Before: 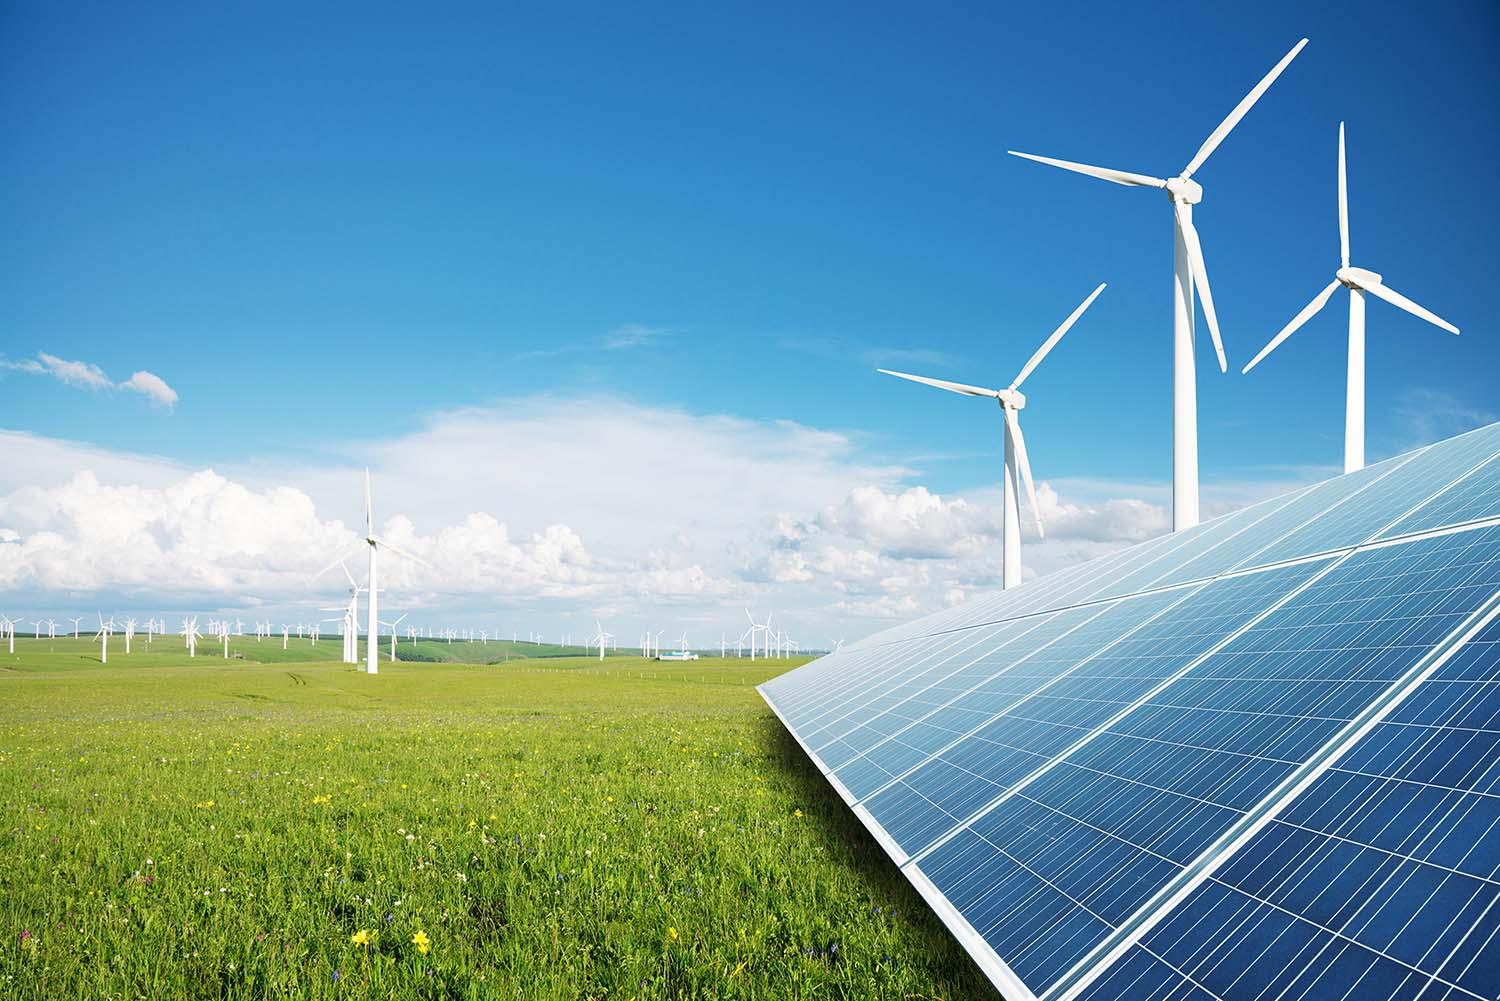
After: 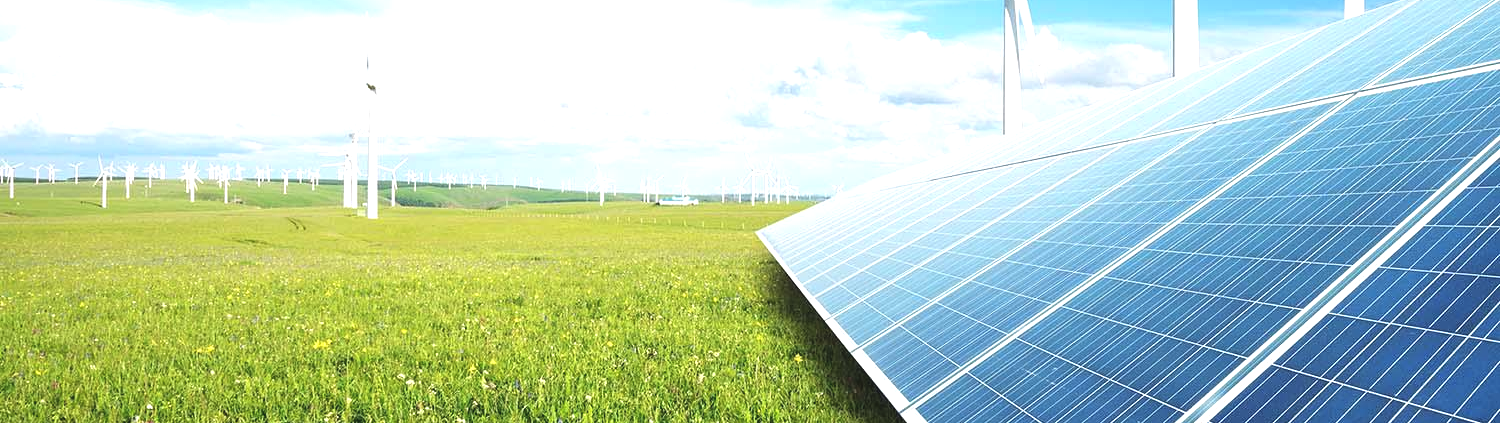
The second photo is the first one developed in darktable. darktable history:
crop: top 45.535%, bottom 12.167%
exposure: black level correction -0.005, exposure 0.612 EV, compensate exposure bias true, compensate highlight preservation false
